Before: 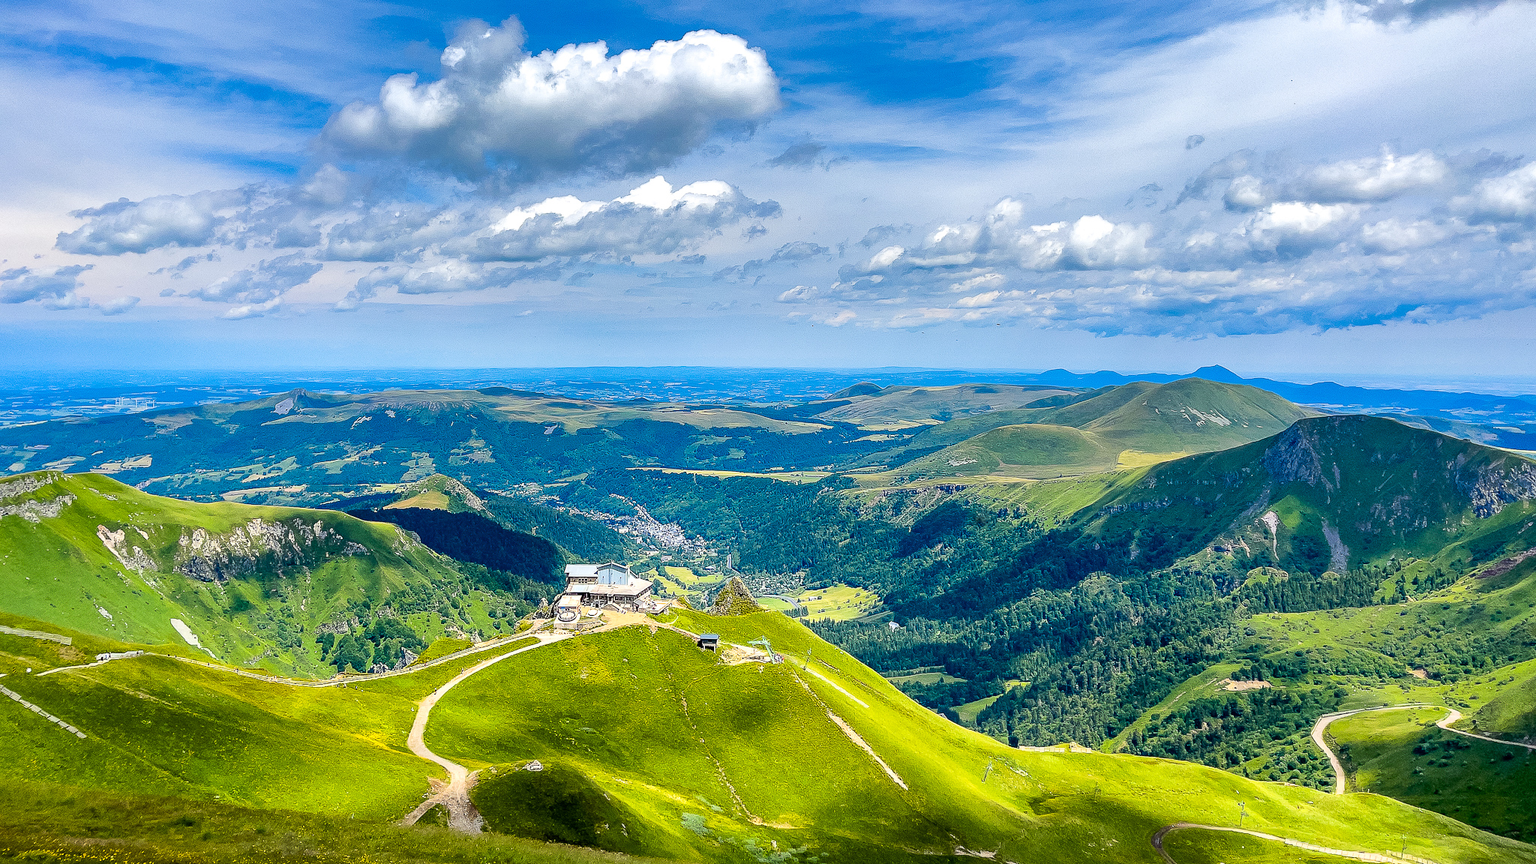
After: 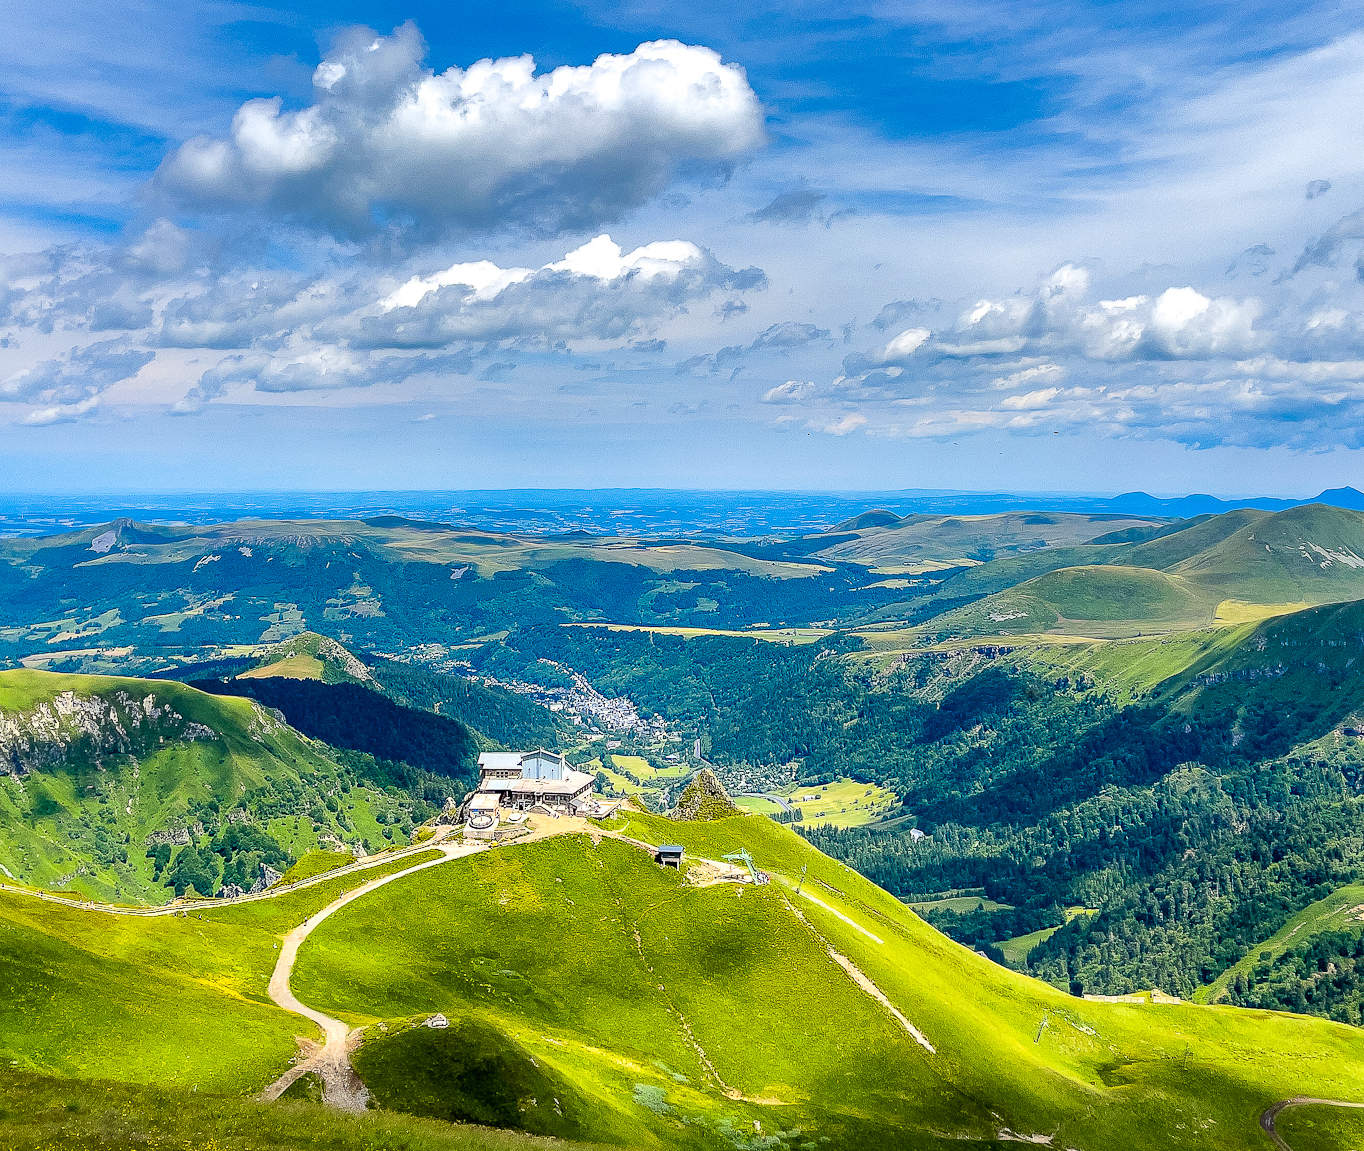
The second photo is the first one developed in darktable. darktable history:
crop and rotate: left 13.448%, right 19.948%
